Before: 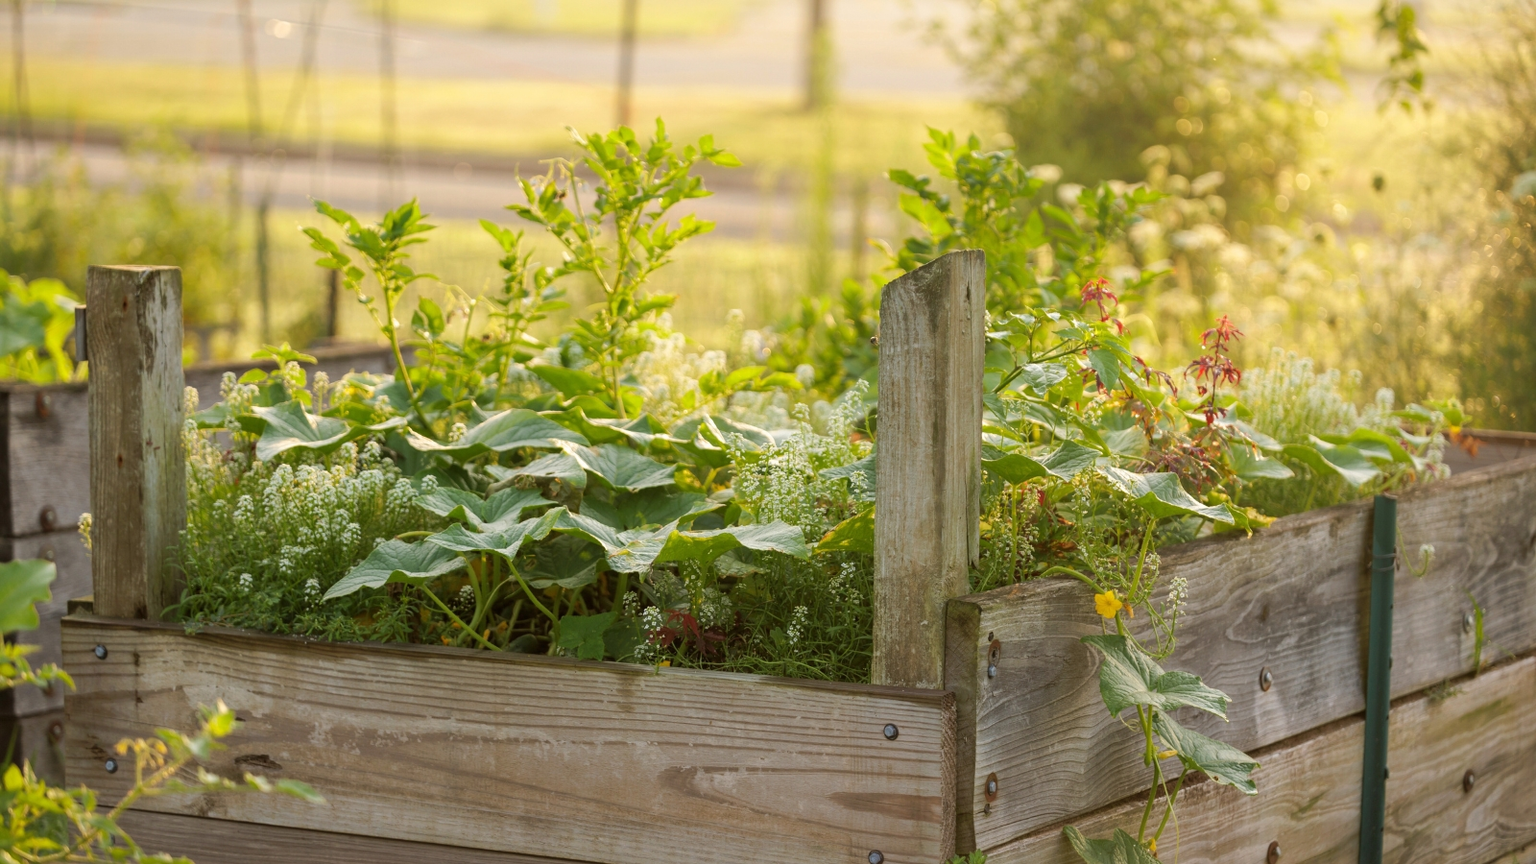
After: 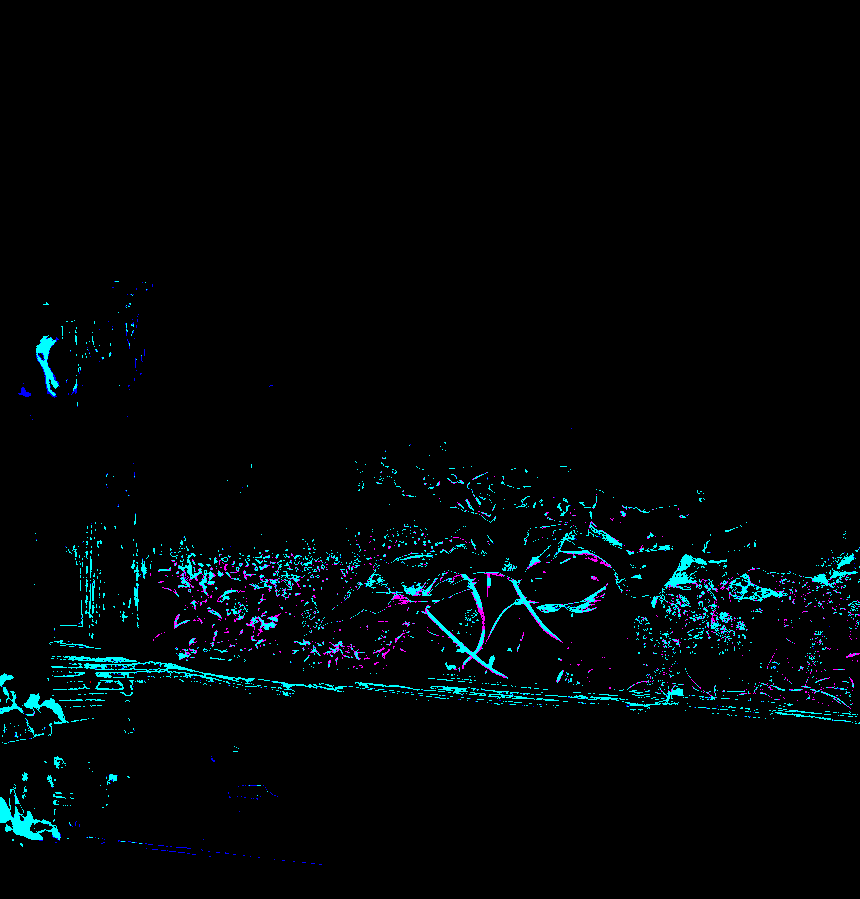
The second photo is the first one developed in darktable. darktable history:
crop: left 0.989%, right 45.251%, bottom 0.083%
shadows and highlights: soften with gaussian
contrast equalizer: octaves 7, y [[0.6 ×6], [0.55 ×6], [0 ×6], [0 ×6], [0 ×6]]
sharpen: radius 1.531, amount 0.361, threshold 1.187
local contrast: on, module defaults
exposure: black level correction 0.099, exposure 2.986 EV, compensate highlight preservation false
color balance rgb: perceptual saturation grading › global saturation 26.743%, perceptual saturation grading › highlights -28.086%, perceptual saturation grading › mid-tones 15.394%, perceptual saturation grading › shadows 34.175%, perceptual brilliance grading › global brilliance 9.856%, perceptual brilliance grading › shadows 14.307%, global vibrance 20%
